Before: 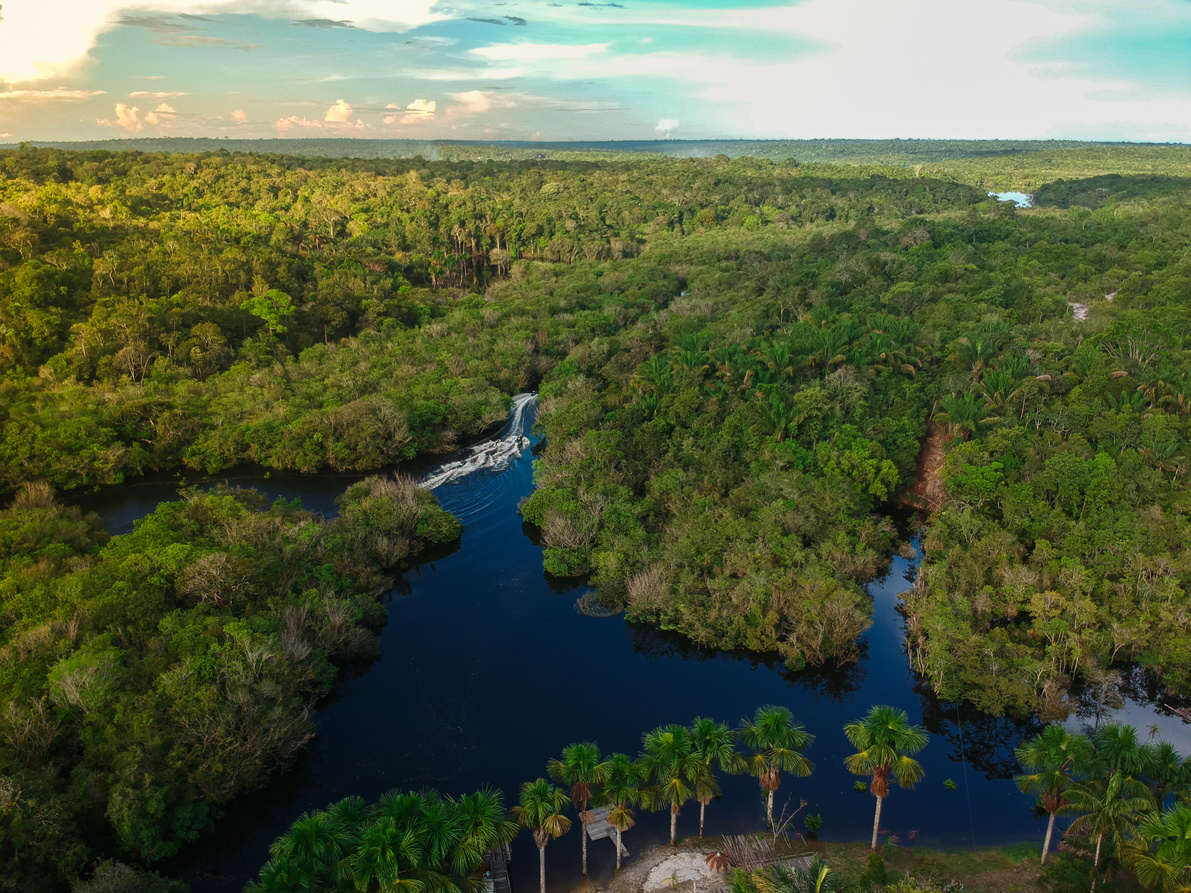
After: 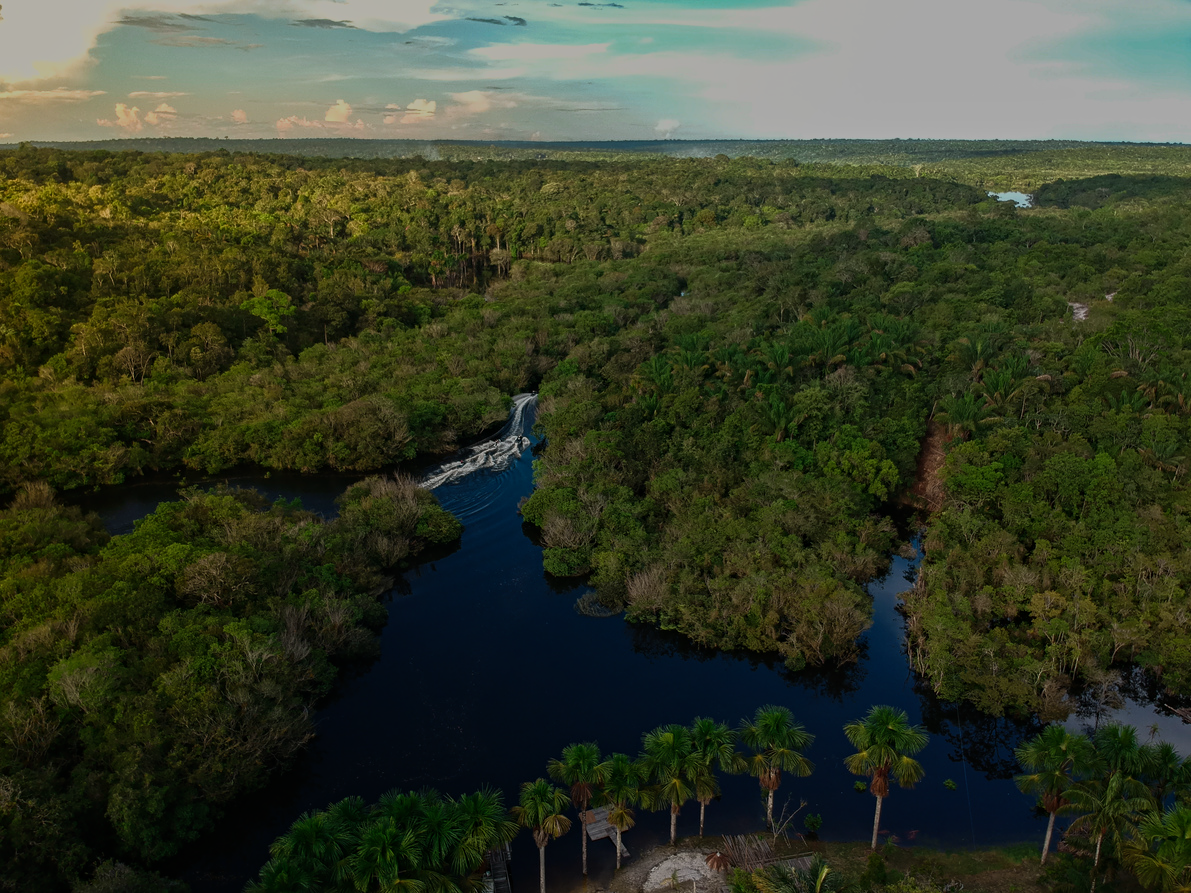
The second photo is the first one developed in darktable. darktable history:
contrast equalizer: y [[0.5, 0.504, 0.515, 0.527, 0.535, 0.534], [0.5 ×6], [0.491, 0.387, 0.179, 0.068, 0.068, 0.068], [0 ×5, 0.023], [0 ×6]]
tone equalizer: -8 EV -1.97 EV, -7 EV -1.98 EV, -6 EV -2 EV, -5 EV -1.99 EV, -4 EV -1.97 EV, -3 EV -1.99 EV, -2 EV -1.99 EV, -1 EV -1.6 EV, +0 EV -1.99 EV, edges refinement/feathering 500, mask exposure compensation -1.57 EV, preserve details no
exposure: black level correction 0, exposure 0.692 EV, compensate highlight preservation false
